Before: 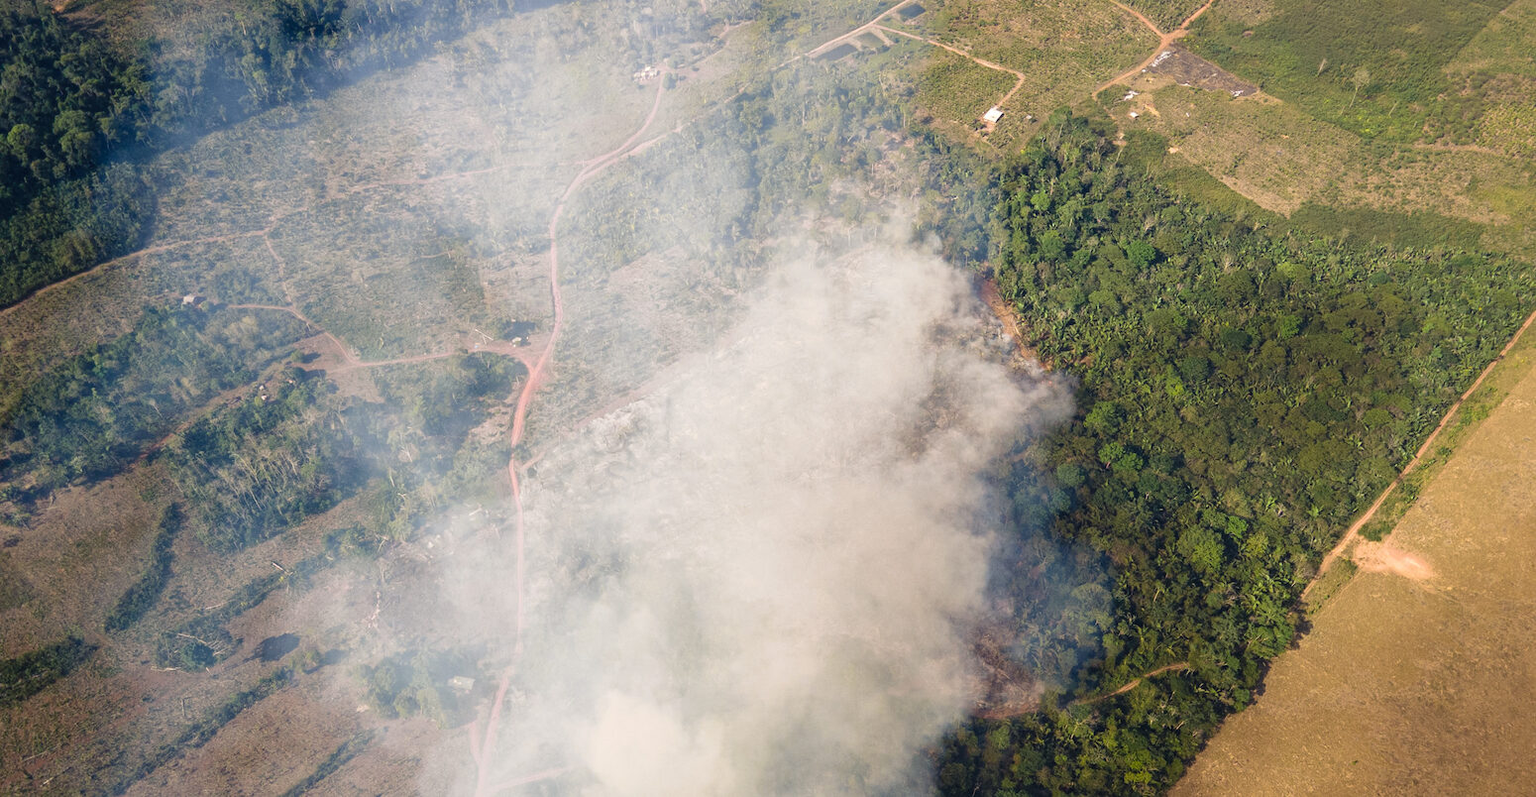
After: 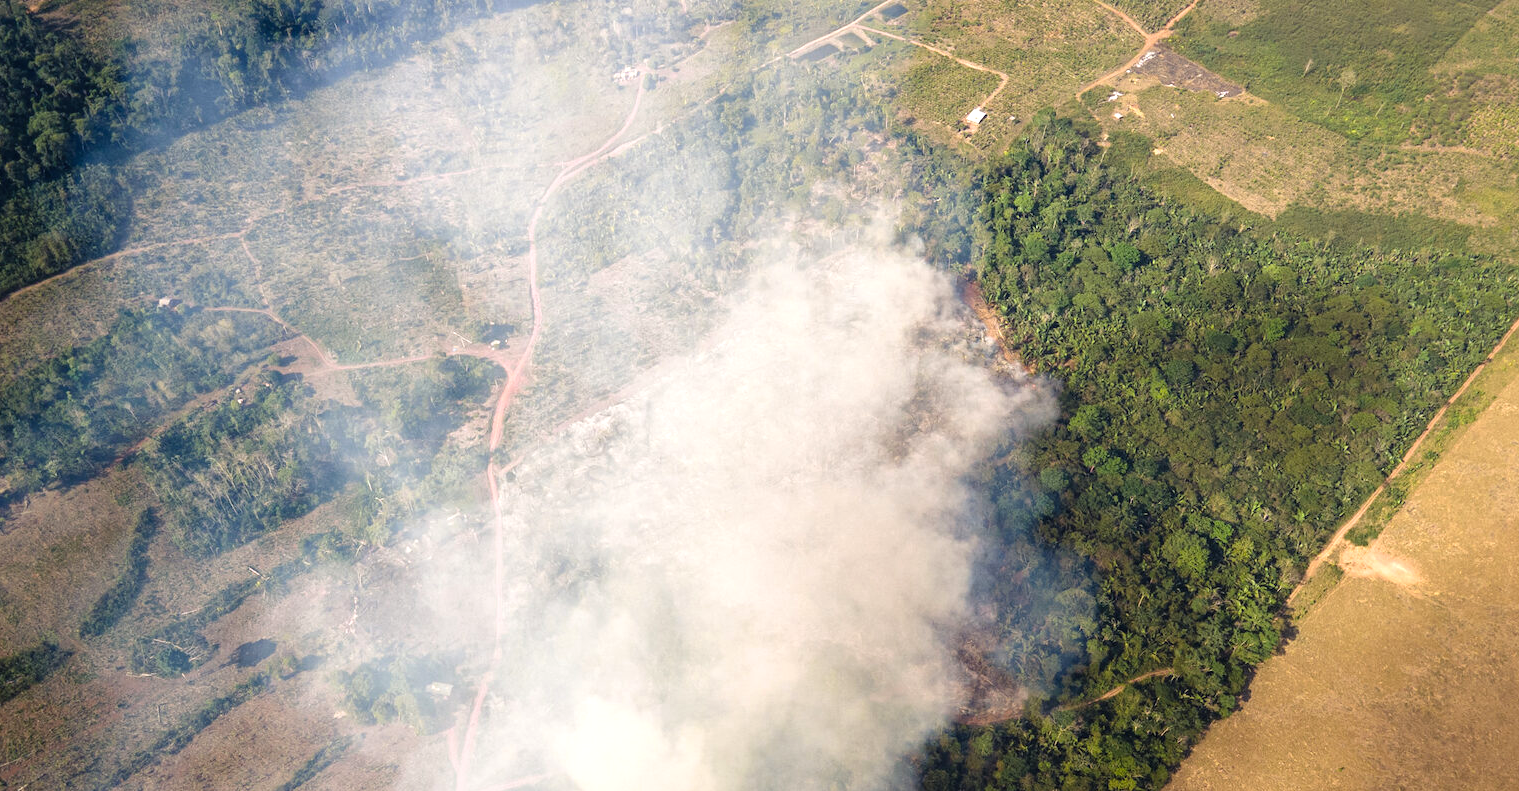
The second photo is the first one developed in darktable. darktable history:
tone equalizer: -8 EV -0.424 EV, -7 EV -0.408 EV, -6 EV -0.362 EV, -5 EV -0.252 EV, -3 EV 0.22 EV, -2 EV 0.325 EV, -1 EV 0.394 EV, +0 EV 0.388 EV
crop: left 1.681%, right 0.274%, bottom 1.504%
